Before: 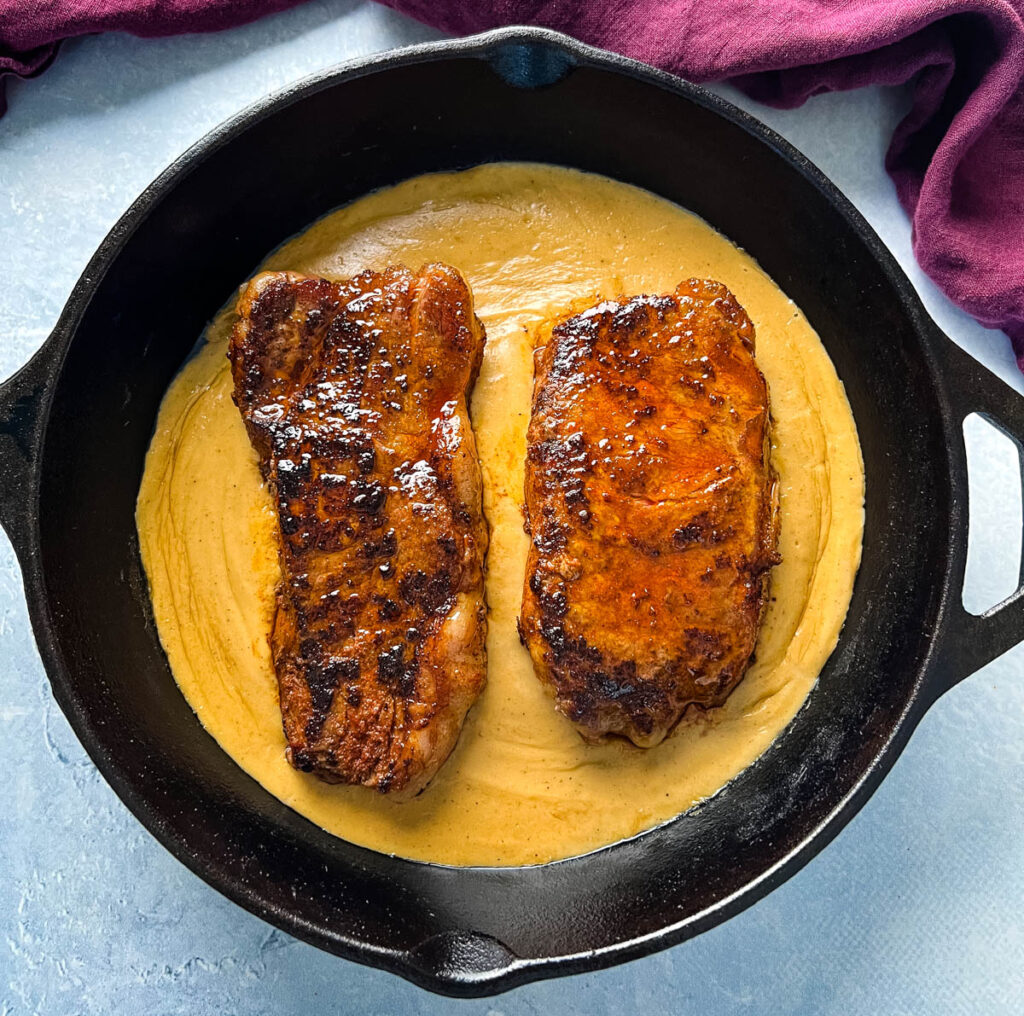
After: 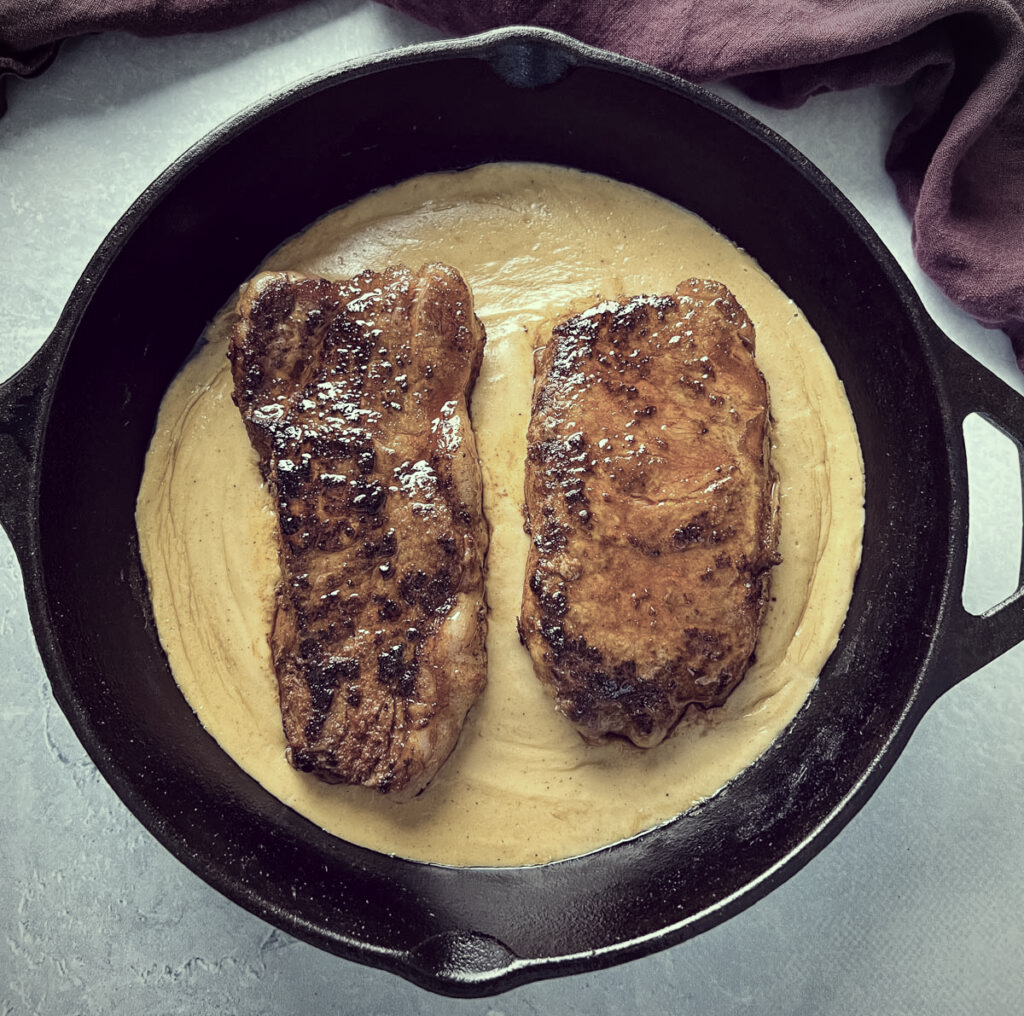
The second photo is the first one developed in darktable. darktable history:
color correction: highlights a* -20.17, highlights b* 20.27, shadows a* 20.03, shadows b* -20.46, saturation 0.43
vignetting: fall-off radius 60%, automatic ratio true
